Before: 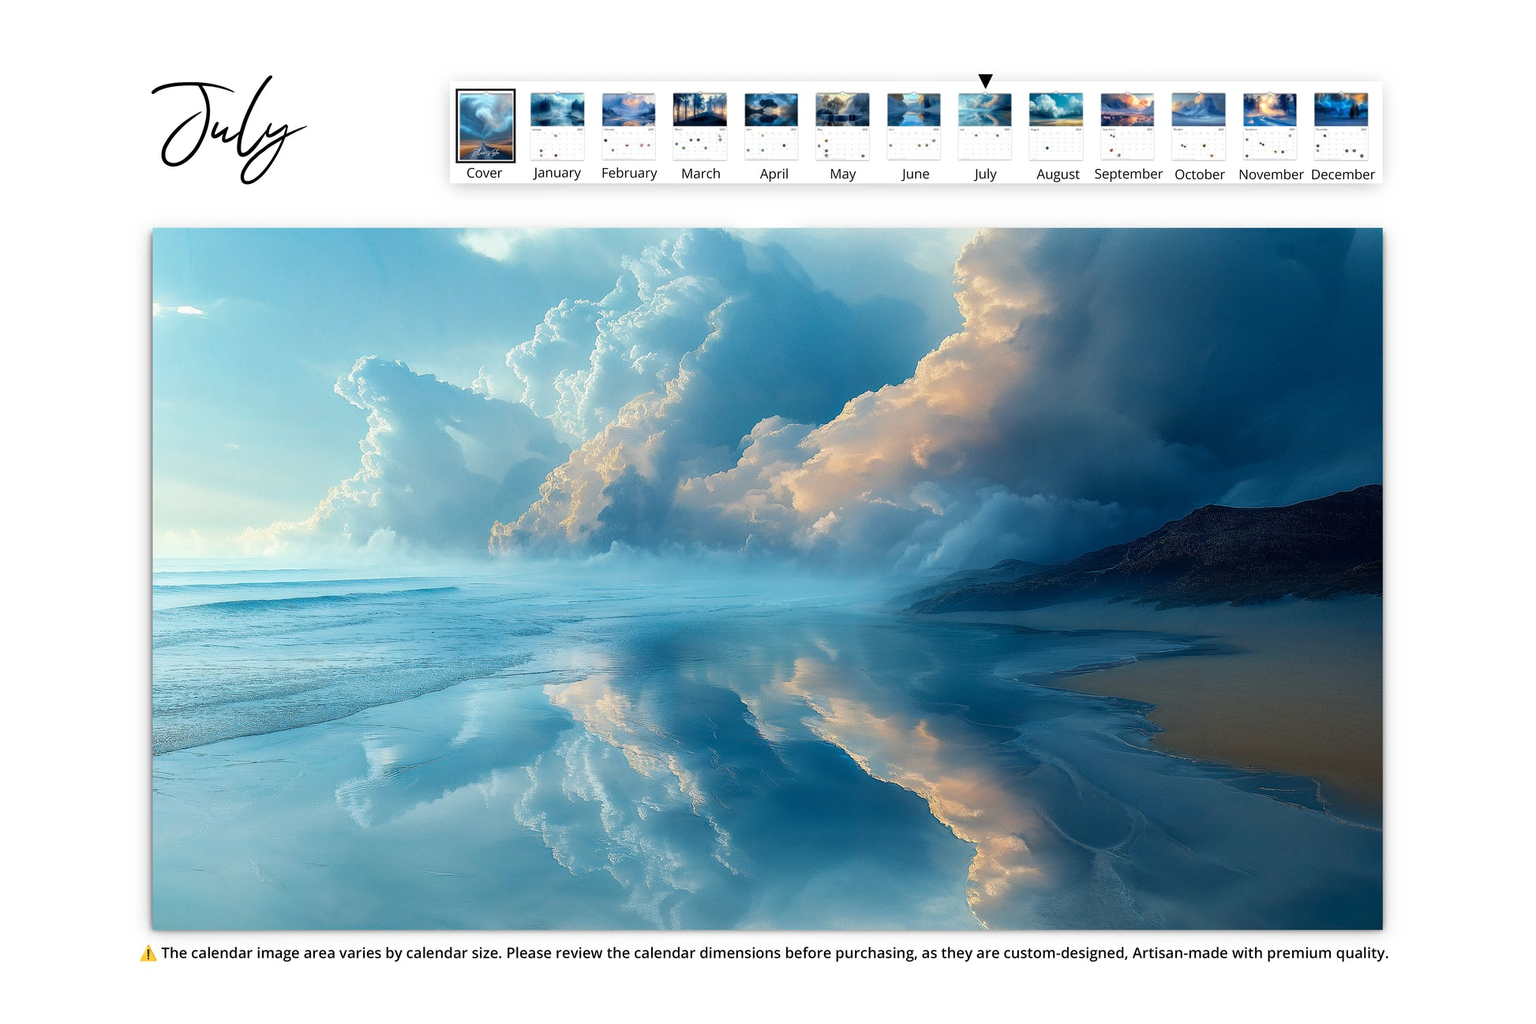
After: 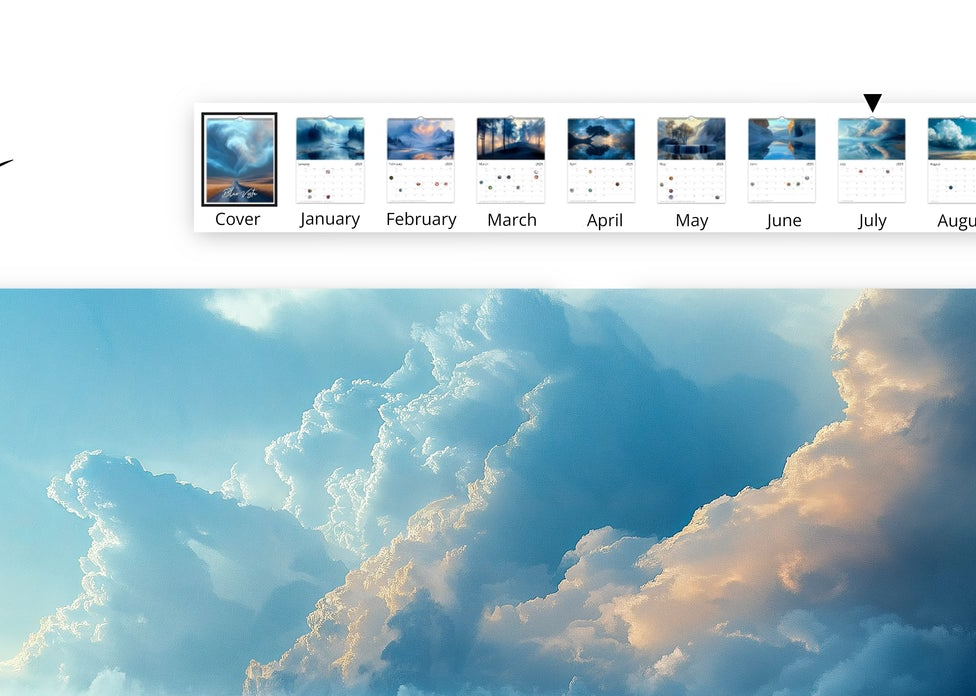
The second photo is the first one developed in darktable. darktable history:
crop: left 19.367%, right 30.442%, bottom 46.292%
